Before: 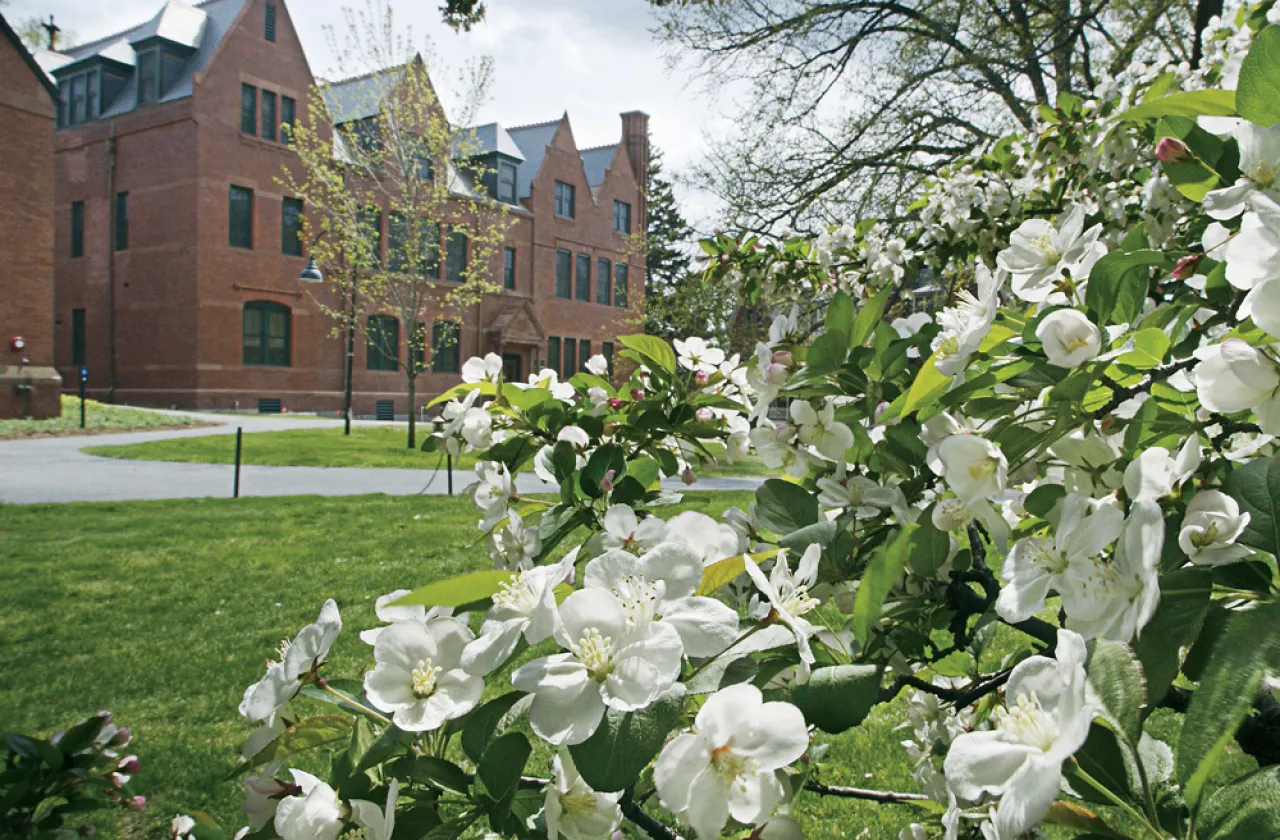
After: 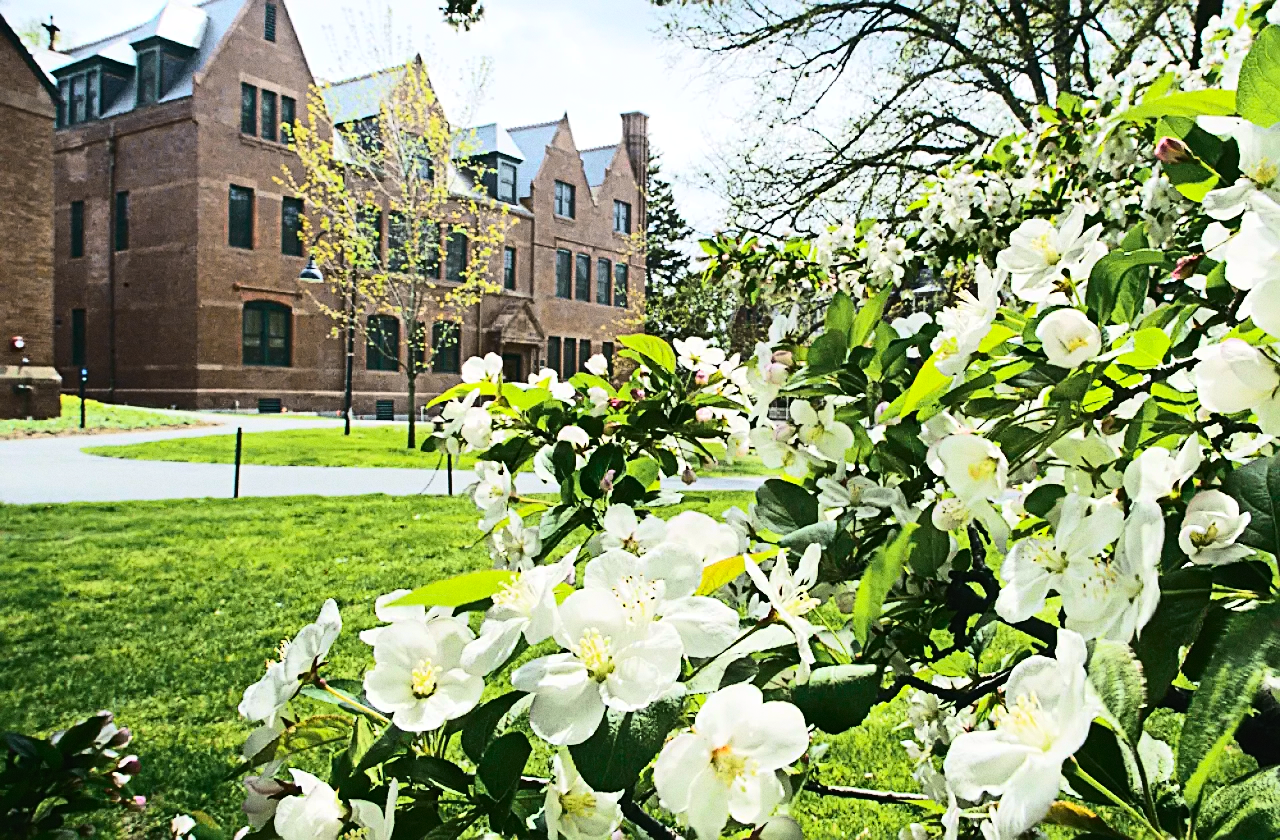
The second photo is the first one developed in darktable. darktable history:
tone equalizer: -8 EV -1.08 EV, -7 EV -1.01 EV, -6 EV -0.867 EV, -5 EV -0.578 EV, -3 EV 0.578 EV, -2 EV 0.867 EV, -1 EV 1.01 EV, +0 EV 1.08 EV, edges refinement/feathering 500, mask exposure compensation -1.57 EV, preserve details no
color correction: highlights a* -0.137, highlights b* 0.137
grain: coarseness 0.09 ISO
tone curve: curves: ch0 [(0, 0.021) (0.104, 0.093) (0.236, 0.234) (0.456, 0.566) (0.647, 0.78) (0.864, 0.9) (1, 0.932)]; ch1 [(0, 0) (0.353, 0.344) (0.43, 0.401) (0.479, 0.476) (0.502, 0.504) (0.544, 0.534) (0.566, 0.566) (0.612, 0.621) (0.657, 0.679) (1, 1)]; ch2 [(0, 0) (0.34, 0.314) (0.434, 0.43) (0.5, 0.498) (0.528, 0.536) (0.56, 0.576) (0.595, 0.638) (0.644, 0.729) (1, 1)], color space Lab, independent channels, preserve colors none
sharpen: on, module defaults
